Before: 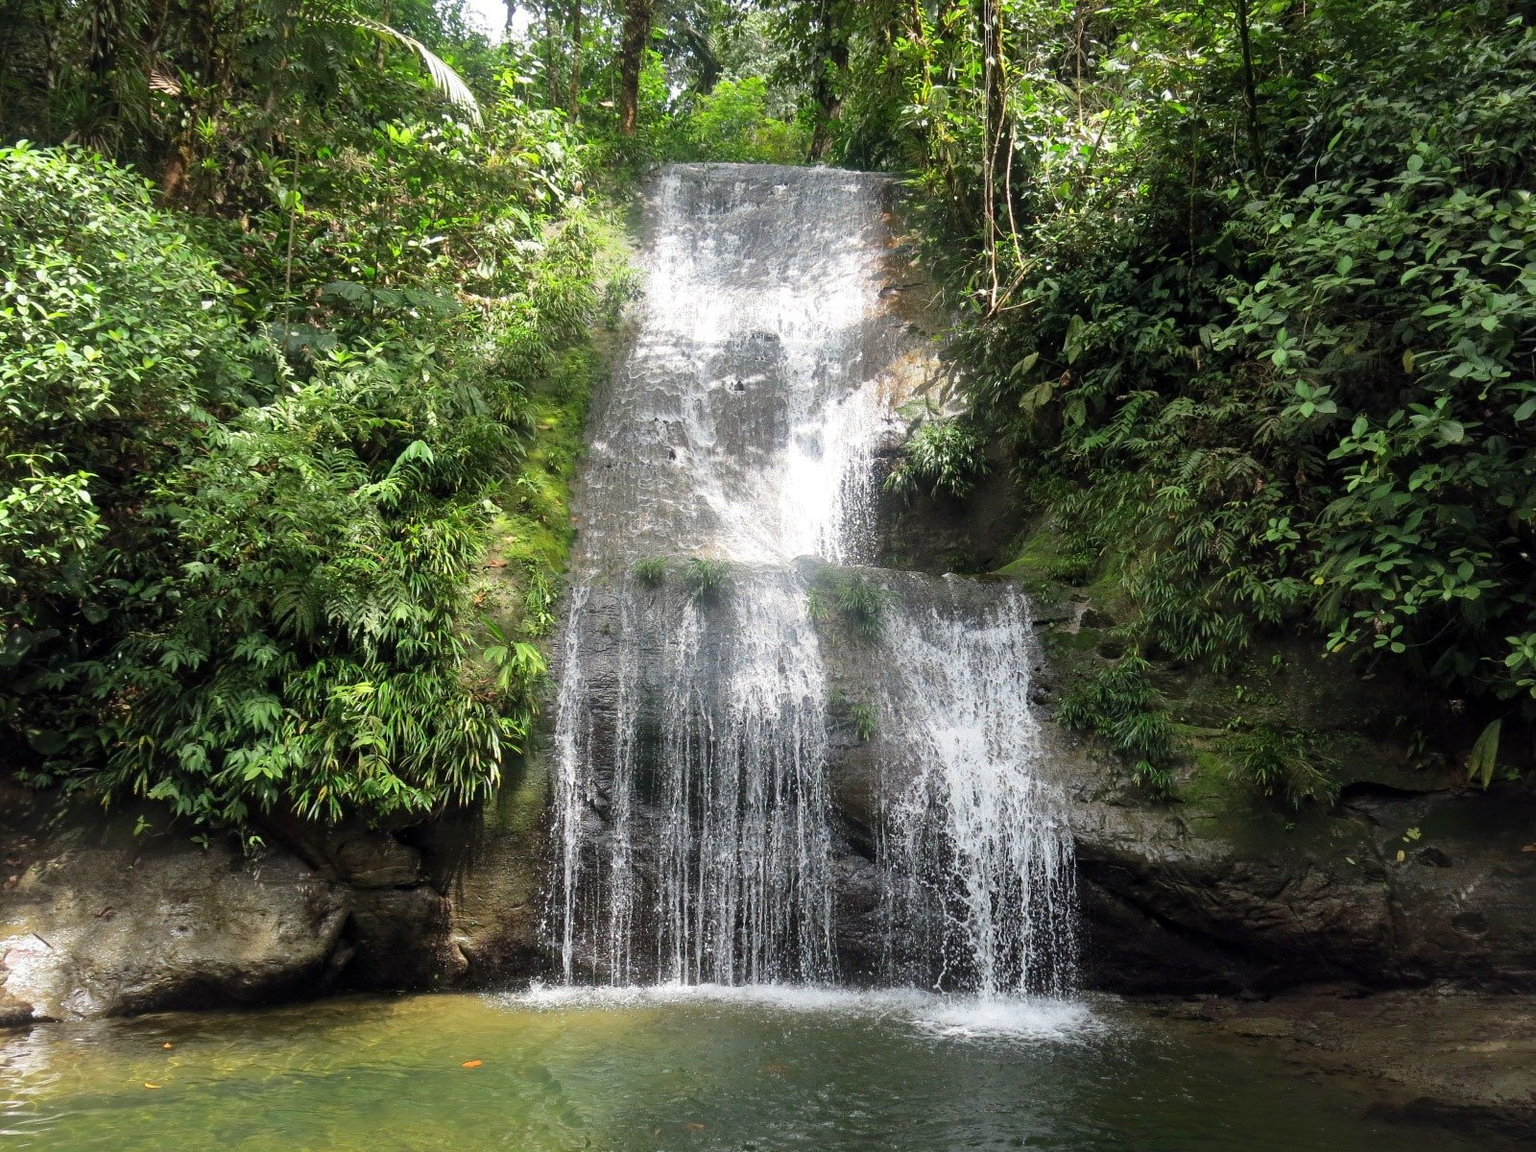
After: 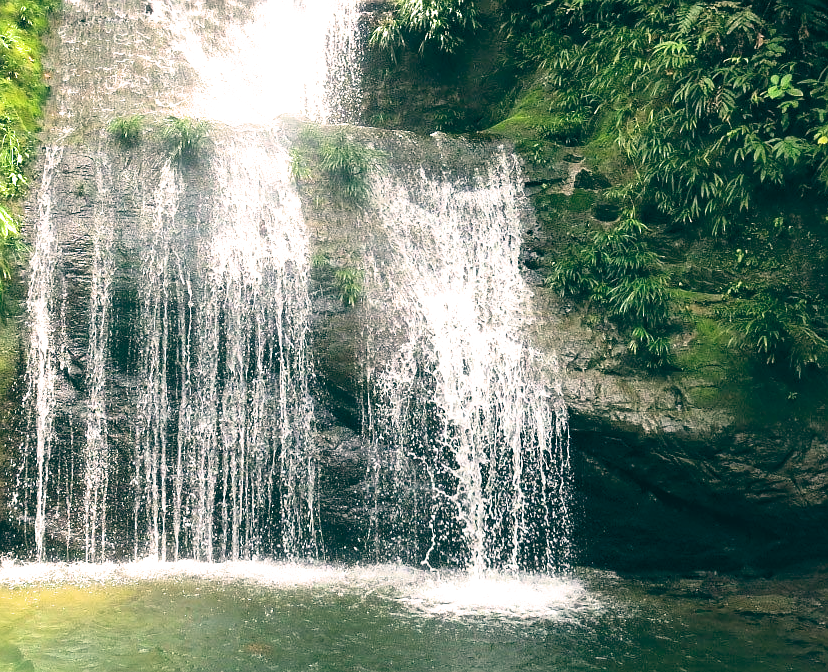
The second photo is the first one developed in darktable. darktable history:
sharpen: radius 1
exposure: black level correction 0, exposure 1.125 EV, compensate exposure bias true, compensate highlight preservation false
crop: left 34.479%, top 38.822%, right 13.718%, bottom 5.172%
color balance: lift [1.005, 0.99, 1.007, 1.01], gamma [1, 0.979, 1.011, 1.021], gain [0.923, 1.098, 1.025, 0.902], input saturation 90.45%, contrast 7.73%, output saturation 105.91%
filmic rgb: black relative exposure -11.35 EV, white relative exposure 3.22 EV, hardness 6.76, color science v6 (2022)
